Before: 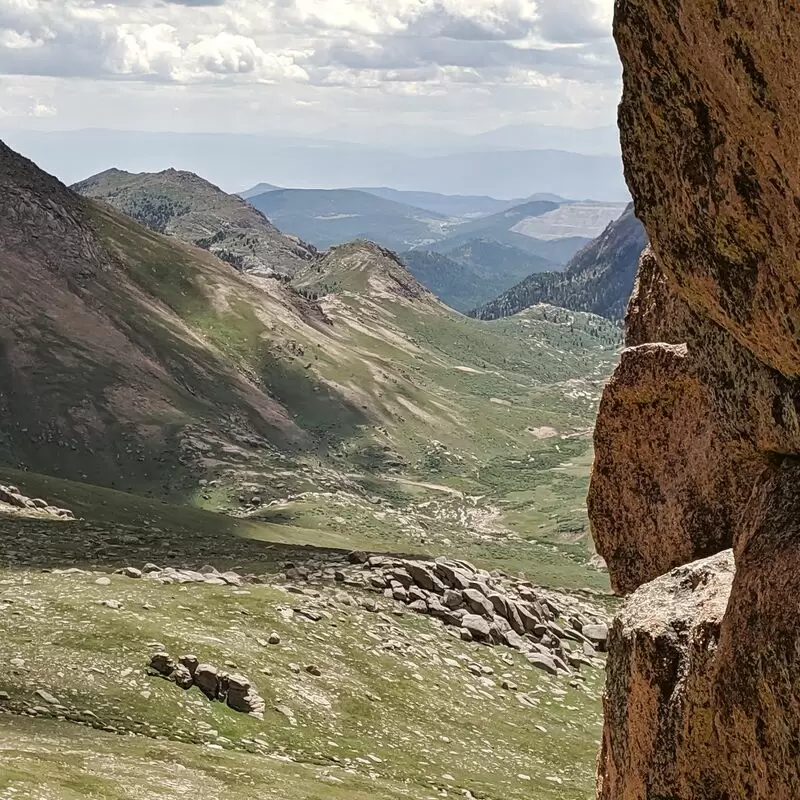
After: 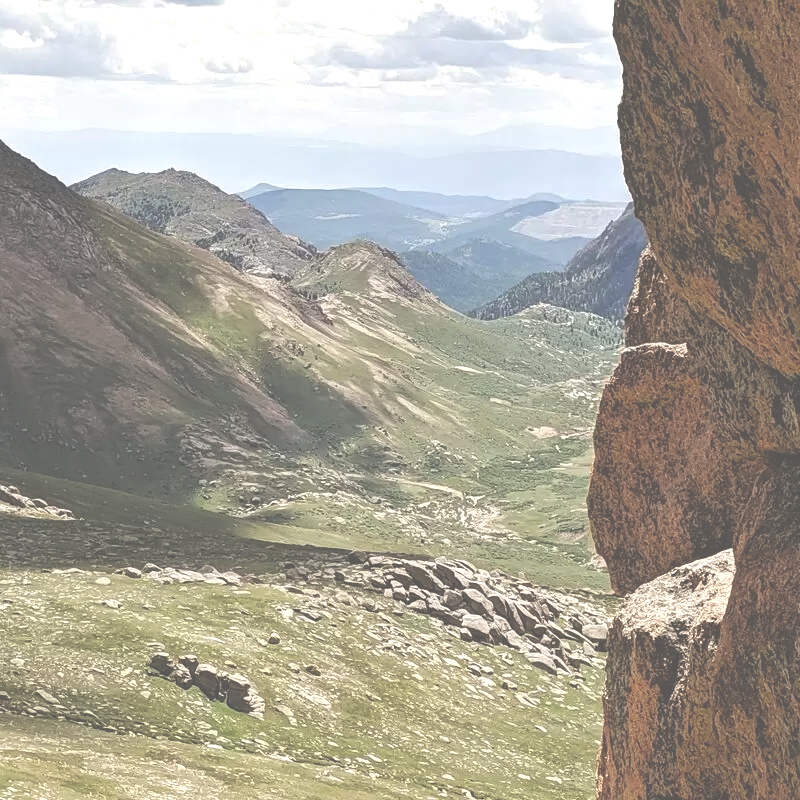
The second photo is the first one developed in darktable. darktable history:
exposure: black level correction -0.07, exposure 0.503 EV, compensate highlight preservation false
